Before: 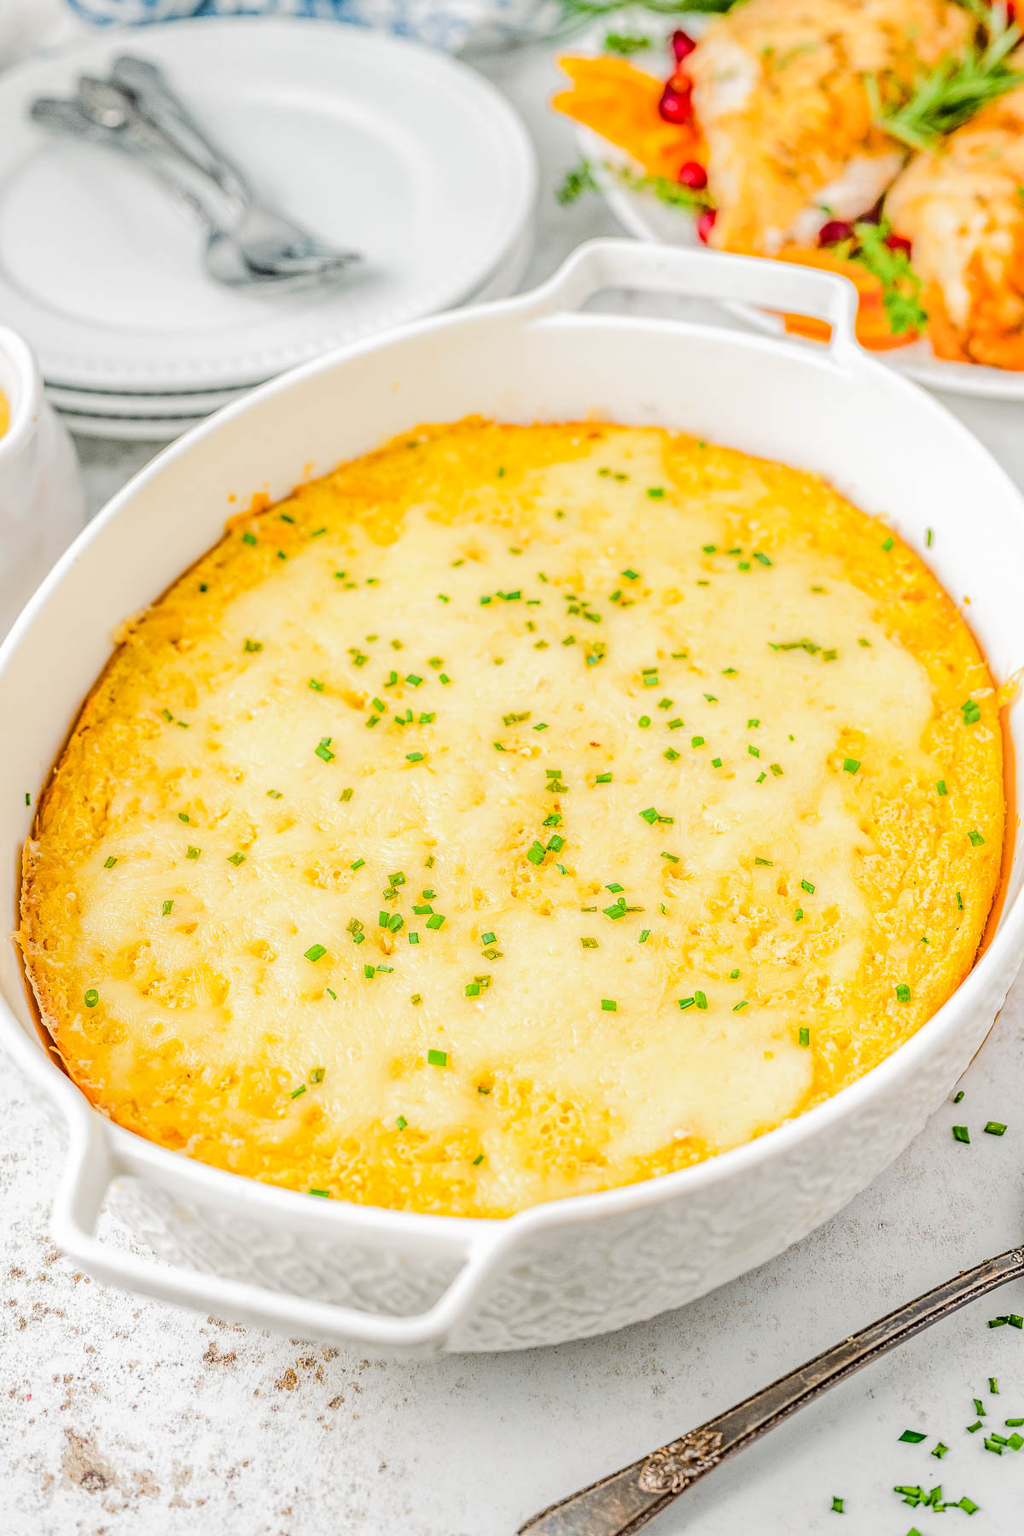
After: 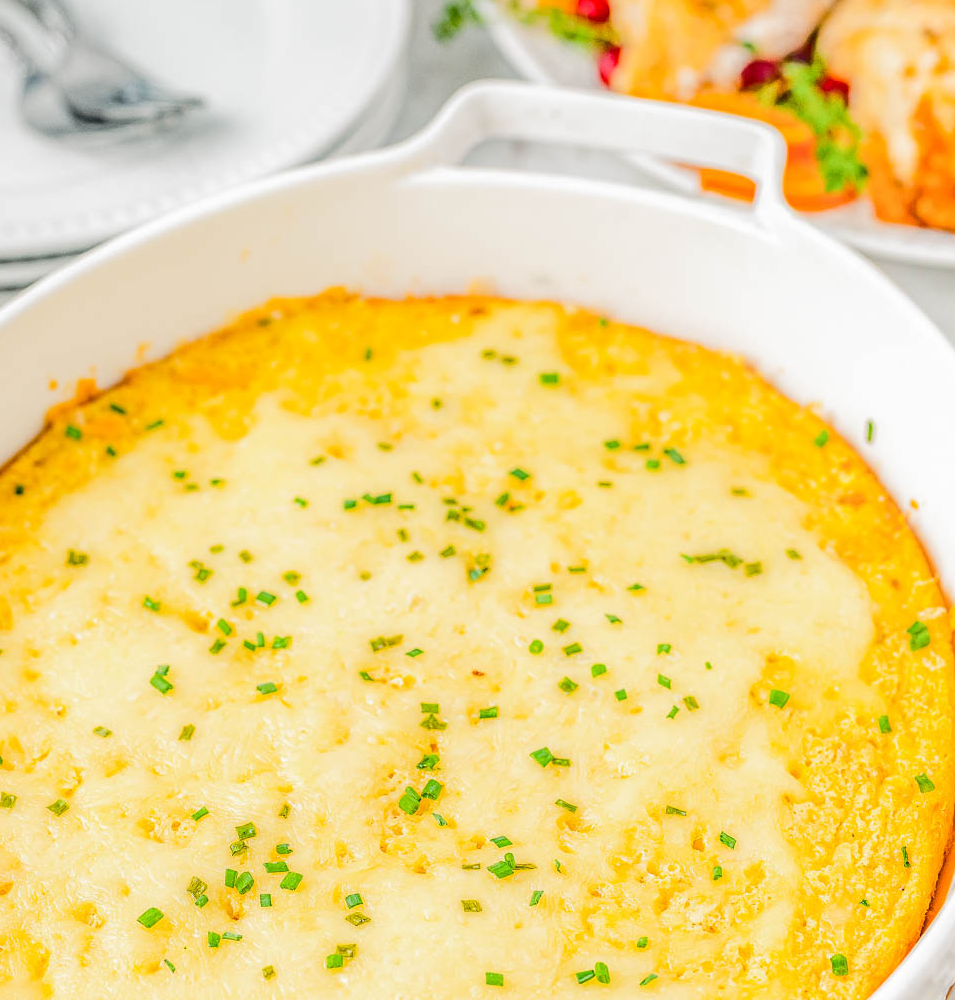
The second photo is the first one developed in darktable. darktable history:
crop: left 18.263%, top 11.094%, right 2.083%, bottom 33.337%
